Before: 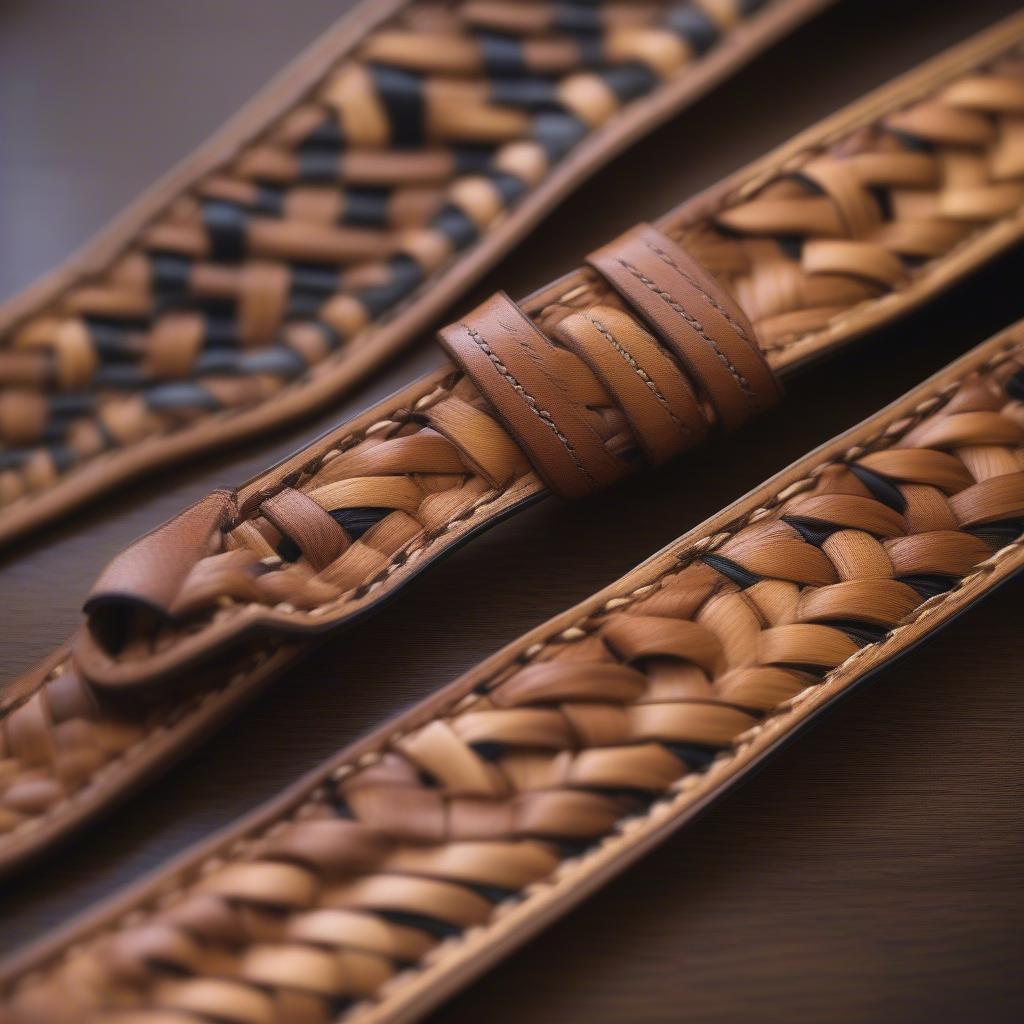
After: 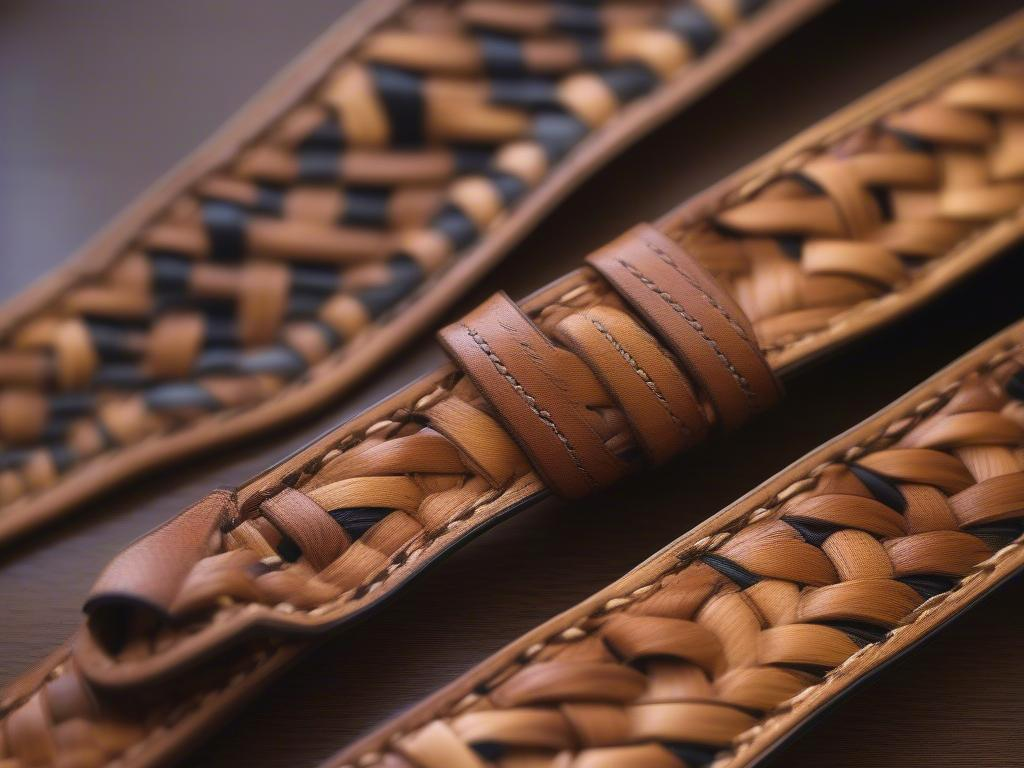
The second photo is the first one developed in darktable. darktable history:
contrast brightness saturation: contrast 0.04, saturation 0.074
crop: bottom 24.989%
